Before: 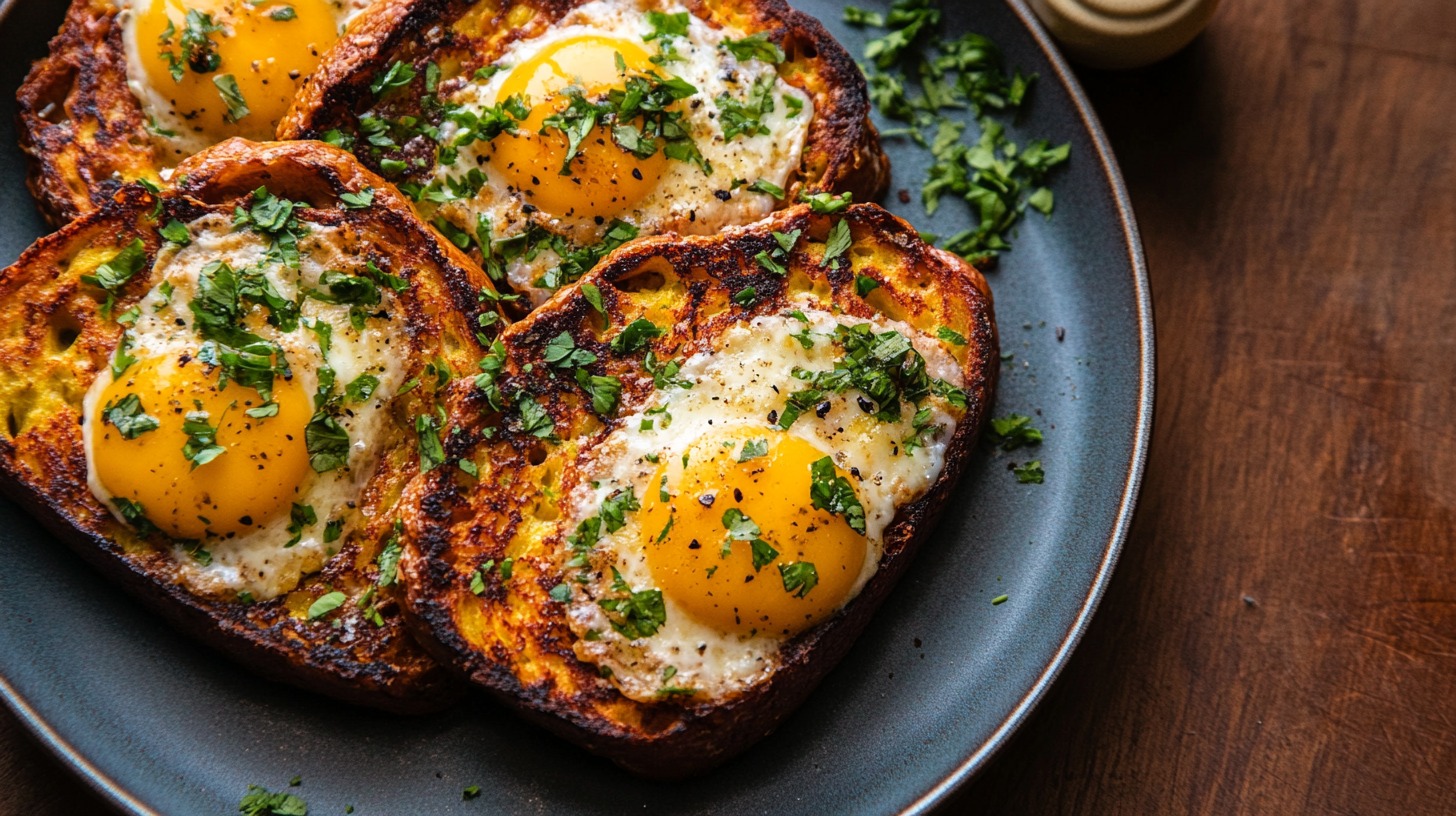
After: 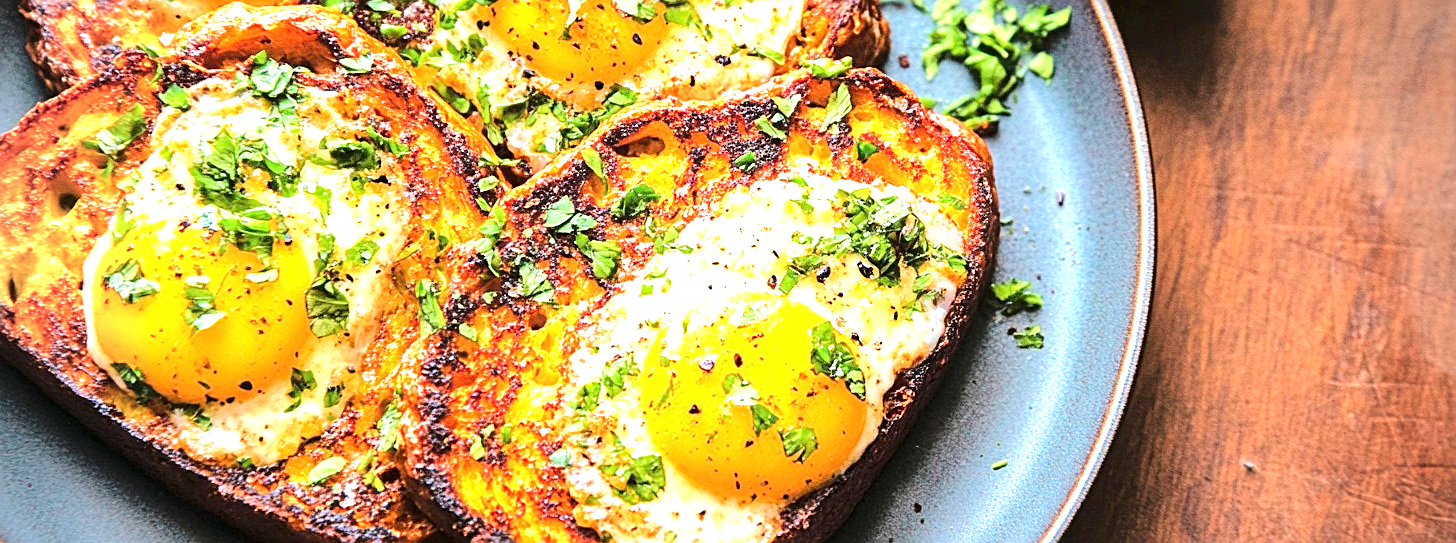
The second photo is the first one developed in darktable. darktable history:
exposure: black level correction 0, exposure 1.741 EV, compensate highlight preservation false
tone equalizer: -7 EV 0.152 EV, -6 EV 0.588 EV, -5 EV 1.14 EV, -4 EV 1.32 EV, -3 EV 1.13 EV, -2 EV 0.6 EV, -1 EV 0.153 EV, edges refinement/feathering 500, mask exposure compensation -1.57 EV, preserve details no
crop: top 16.568%, bottom 16.772%
sharpen: on, module defaults
vignetting: on, module defaults
